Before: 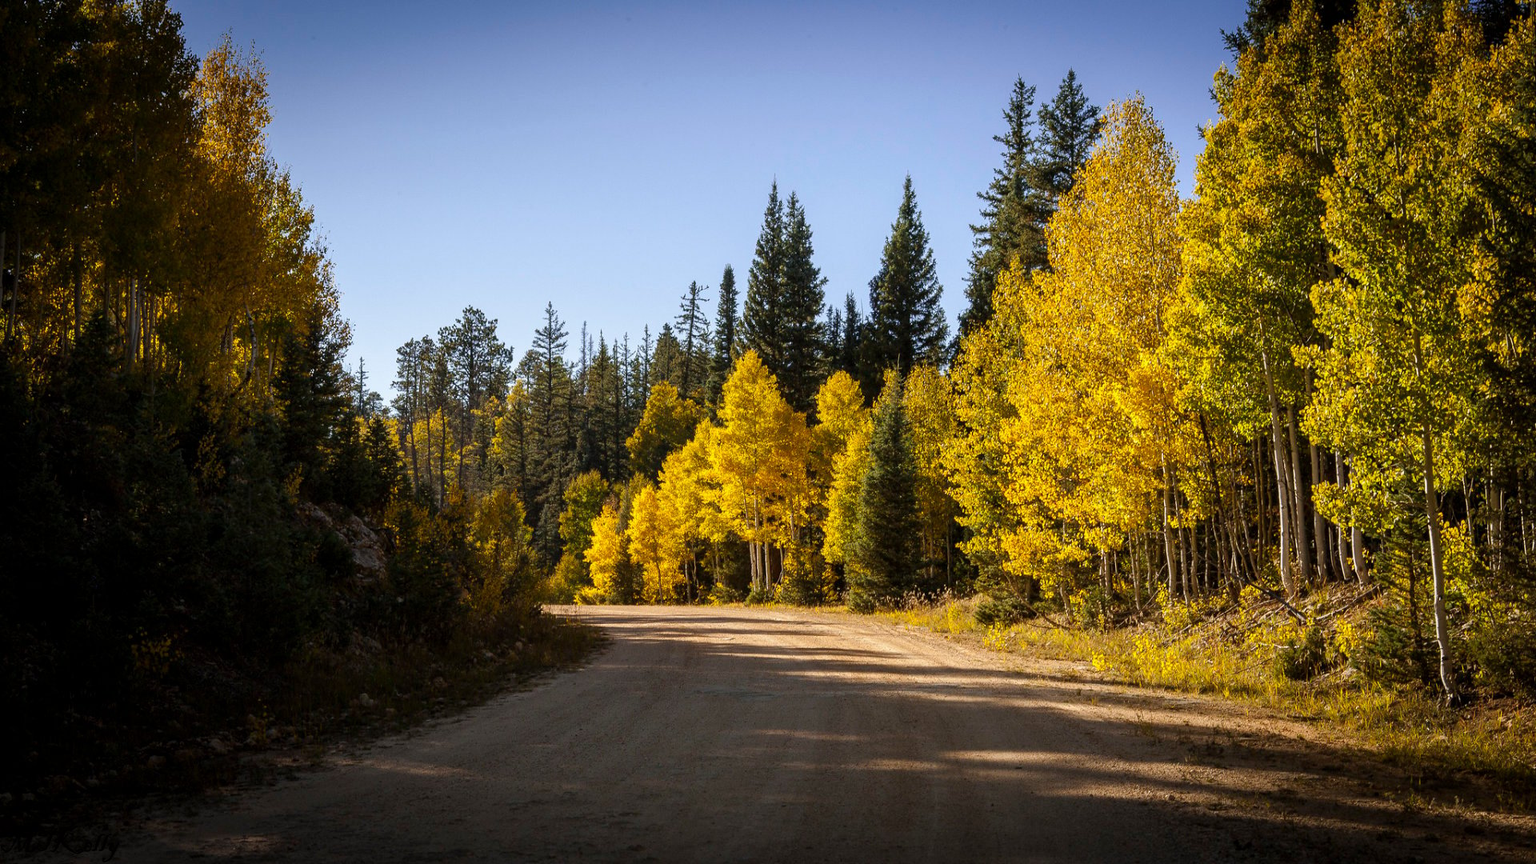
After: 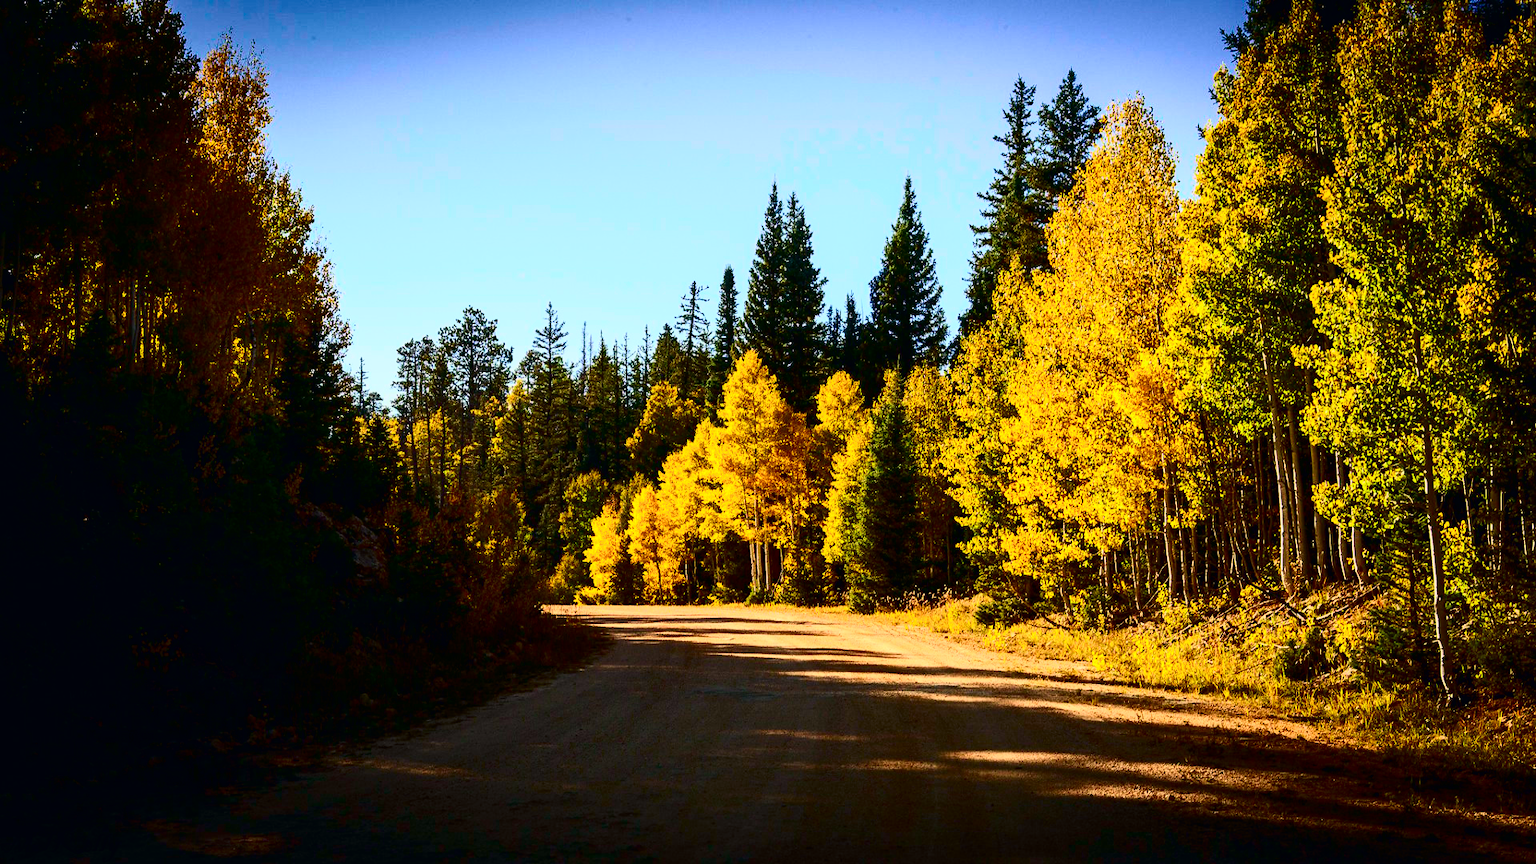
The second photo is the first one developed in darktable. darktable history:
color balance rgb: perceptual saturation grading › global saturation 19.41%, perceptual brilliance grading › global brilliance -1.193%, perceptual brilliance grading › highlights -1.737%, perceptual brilliance grading › mid-tones -0.663%, perceptual brilliance grading › shadows -1.688%, global vibrance 20%
contrast brightness saturation: contrast 0.297
color correction: highlights a* 0.389, highlights b* 2.64, shadows a* -1.37, shadows b* -4.15
tone curve: curves: ch0 [(0, 0.003) (0.044, 0.025) (0.12, 0.089) (0.197, 0.168) (0.281, 0.273) (0.468, 0.548) (0.583, 0.691) (0.701, 0.815) (0.86, 0.922) (1, 0.982)]; ch1 [(0, 0) (0.232, 0.214) (0.404, 0.376) (0.461, 0.425) (0.493, 0.481) (0.501, 0.5) (0.517, 0.524) (0.55, 0.585) (0.598, 0.651) (0.671, 0.735) (0.796, 0.85) (1, 1)]; ch2 [(0, 0) (0.249, 0.216) (0.357, 0.317) (0.448, 0.432) (0.478, 0.492) (0.498, 0.499) (0.517, 0.527) (0.537, 0.564) (0.569, 0.617) (0.61, 0.659) (0.706, 0.75) (0.808, 0.809) (0.991, 0.968)], color space Lab, independent channels, preserve colors none
